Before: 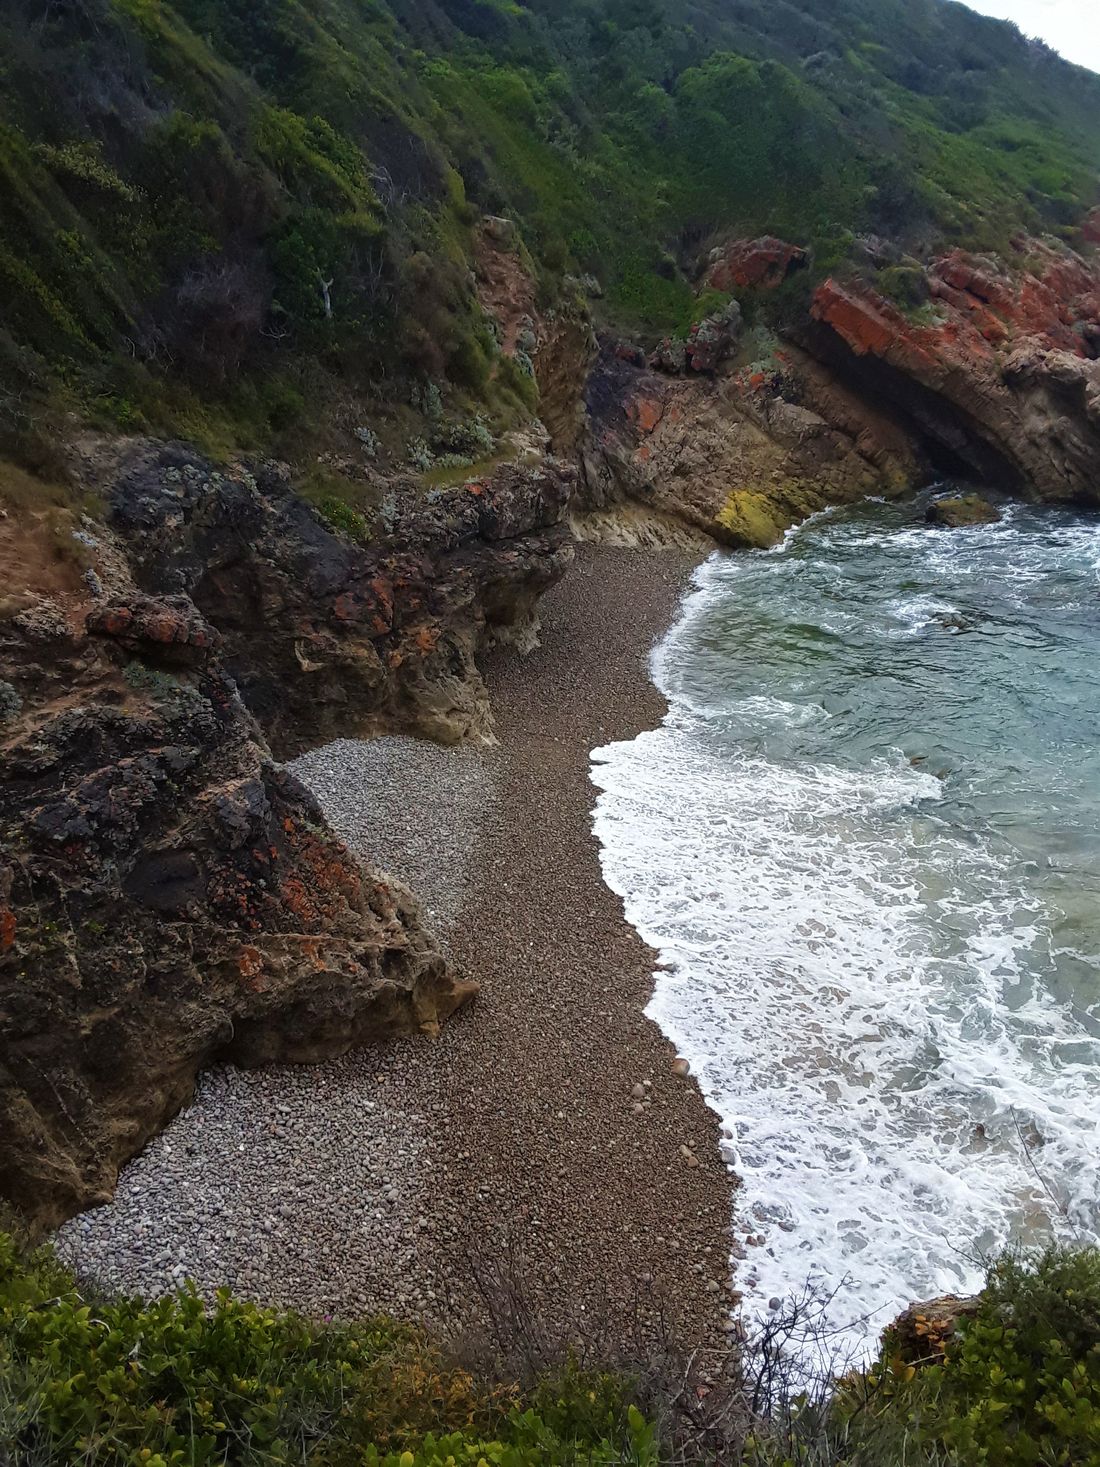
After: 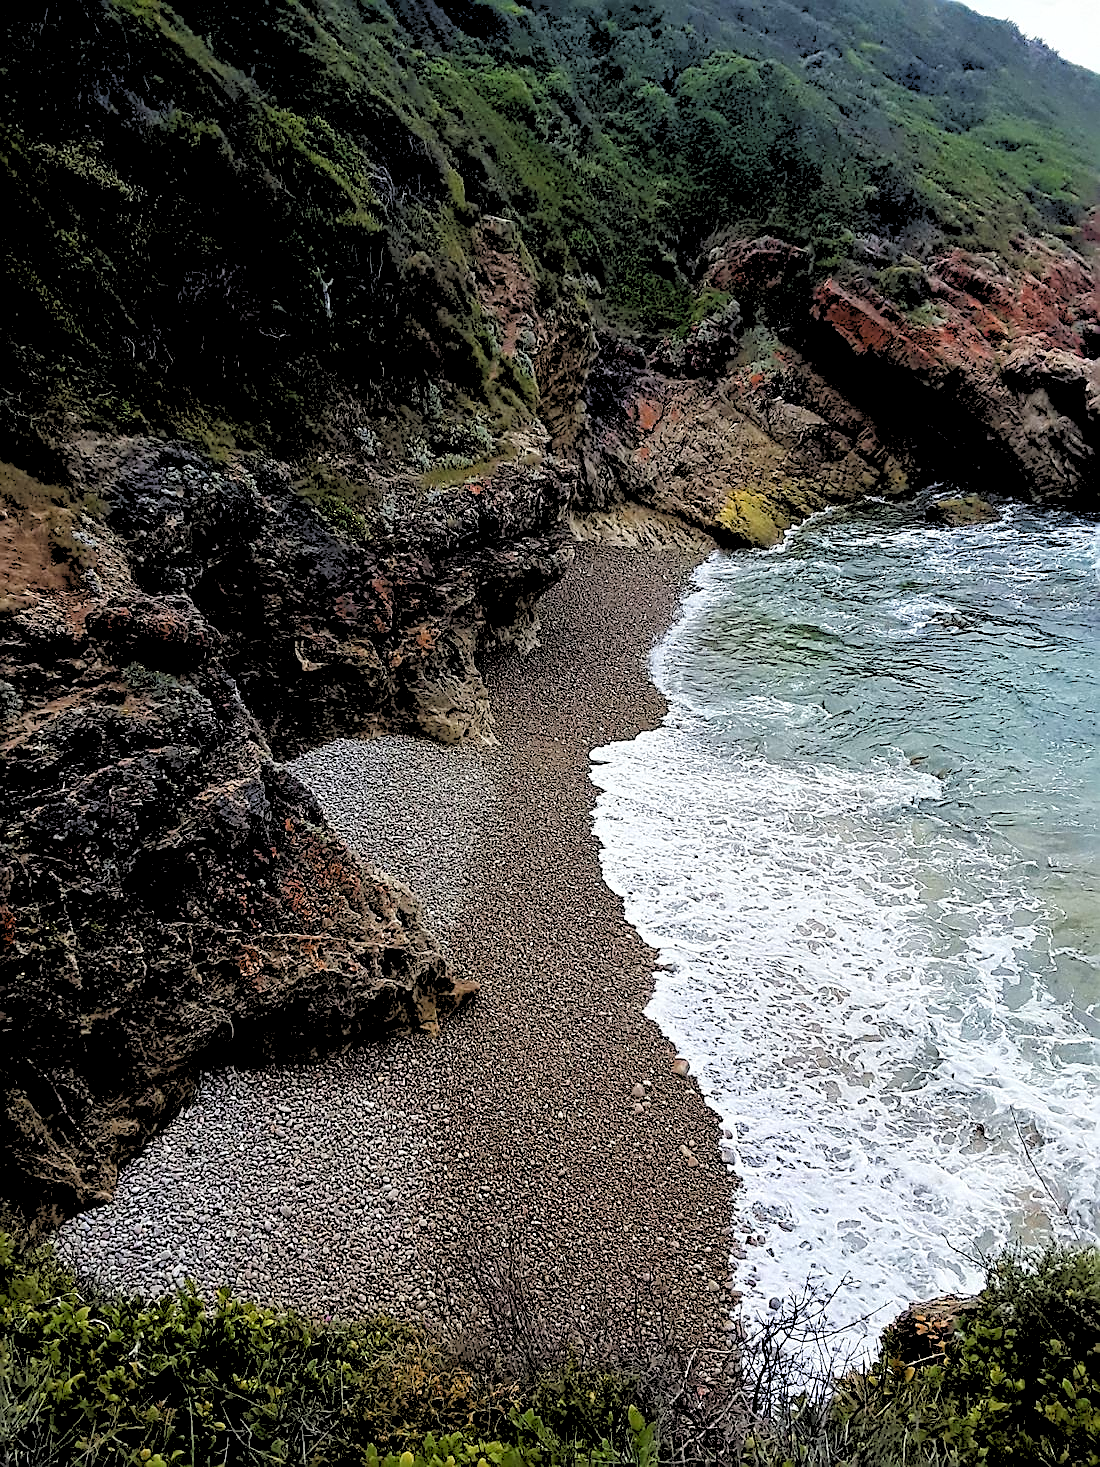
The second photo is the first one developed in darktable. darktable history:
rgb levels: levels [[0.027, 0.429, 0.996], [0, 0.5, 1], [0, 0.5, 1]]
sharpen: radius 1.685, amount 1.294
